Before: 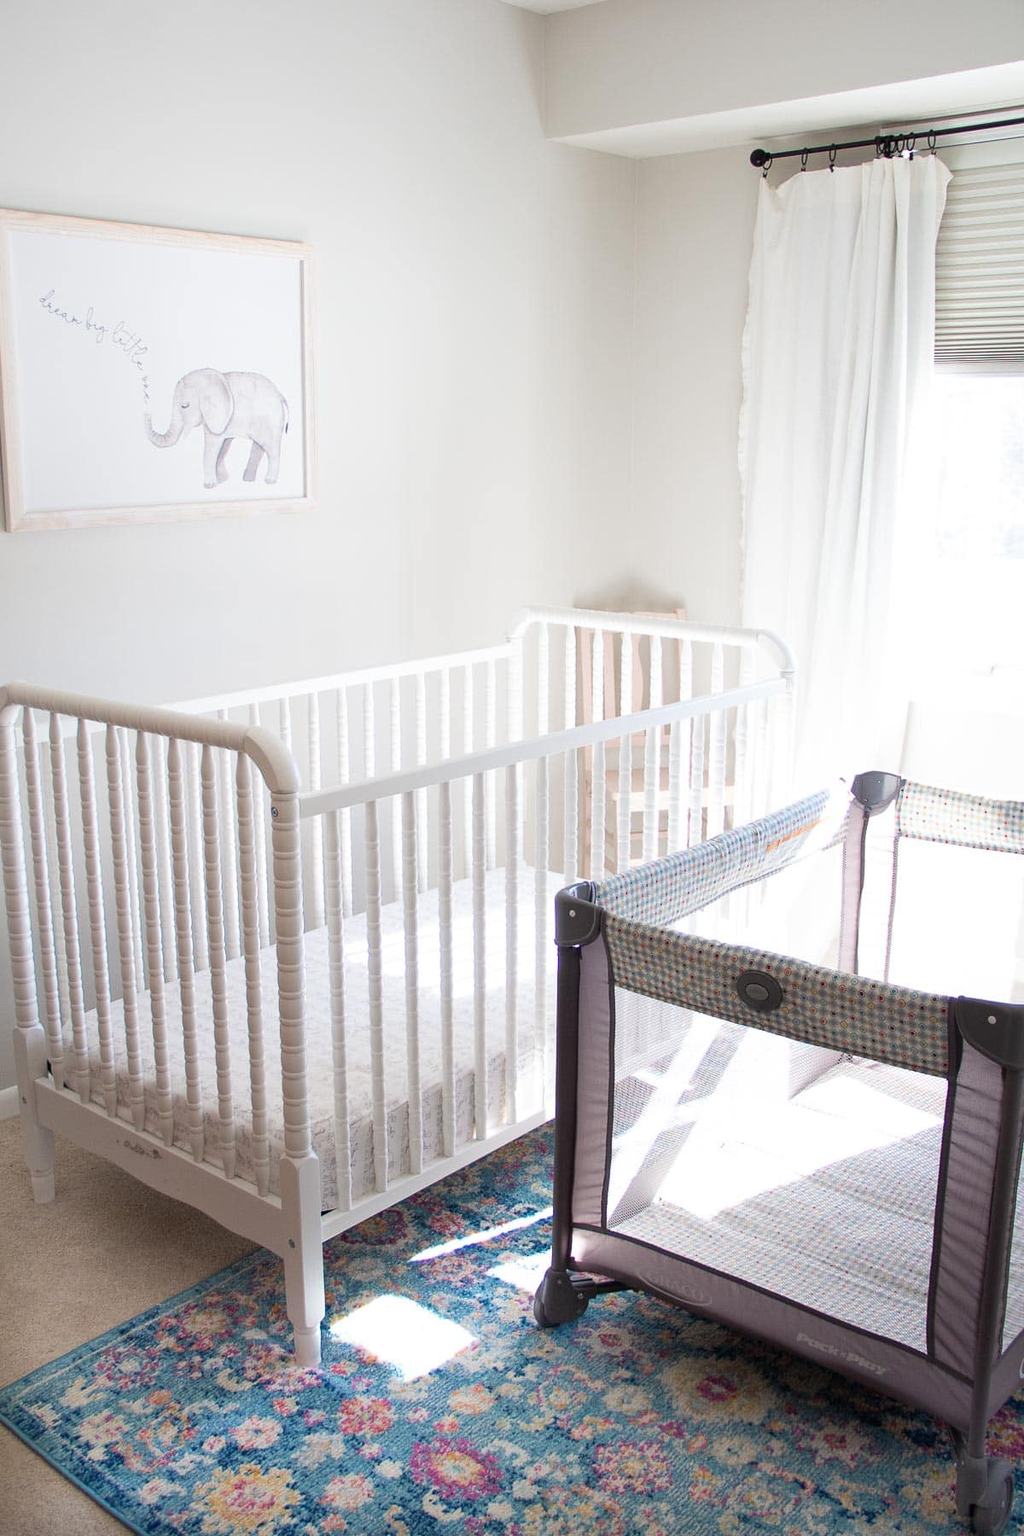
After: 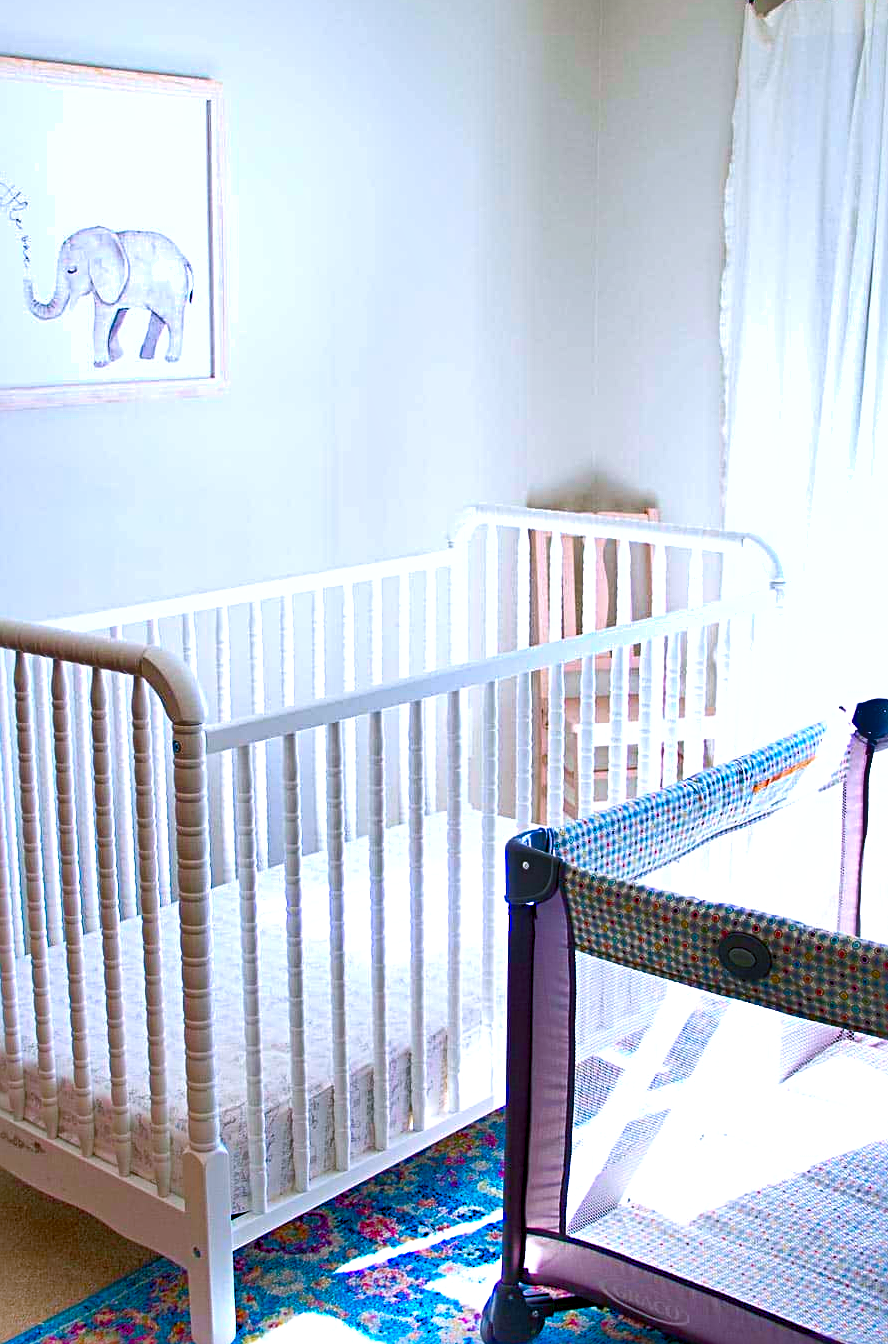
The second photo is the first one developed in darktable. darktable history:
color balance rgb: power › luminance -8.015%, power › chroma 1.109%, power › hue 215.96°, highlights gain › luminance 16.705%, highlights gain › chroma 2.885%, highlights gain › hue 259.08°, global offset › luminance -0.469%, perceptual saturation grading › global saturation 20%, perceptual saturation grading › highlights -49.198%, perceptual saturation grading › shadows 25.738%, global vibrance 50.153%
color correction: highlights b* -0.037, saturation 2.14
sharpen: radius 3.977
shadows and highlights: white point adjustment 0.053, soften with gaussian
crop and rotate: left 12.123%, top 11.424%, right 13.833%, bottom 13.864%
